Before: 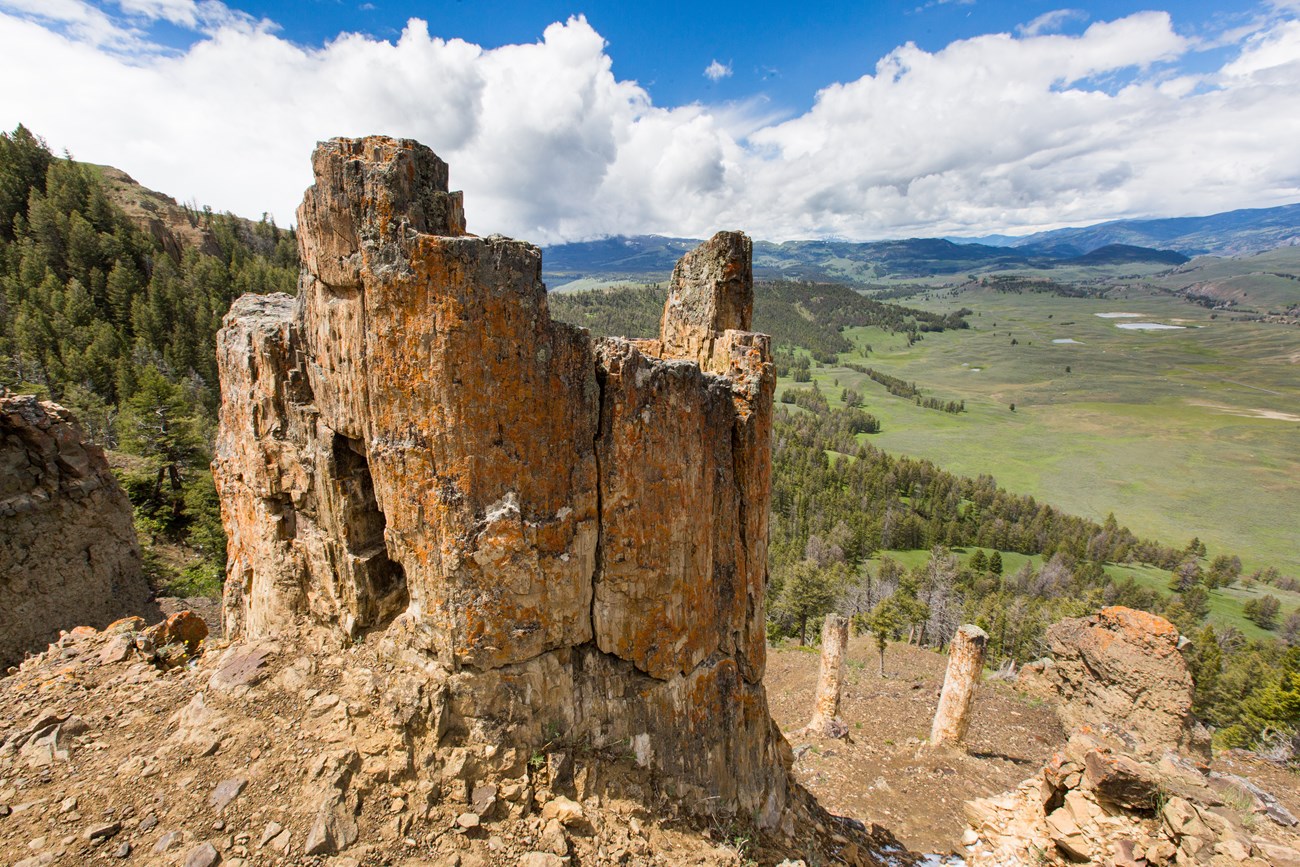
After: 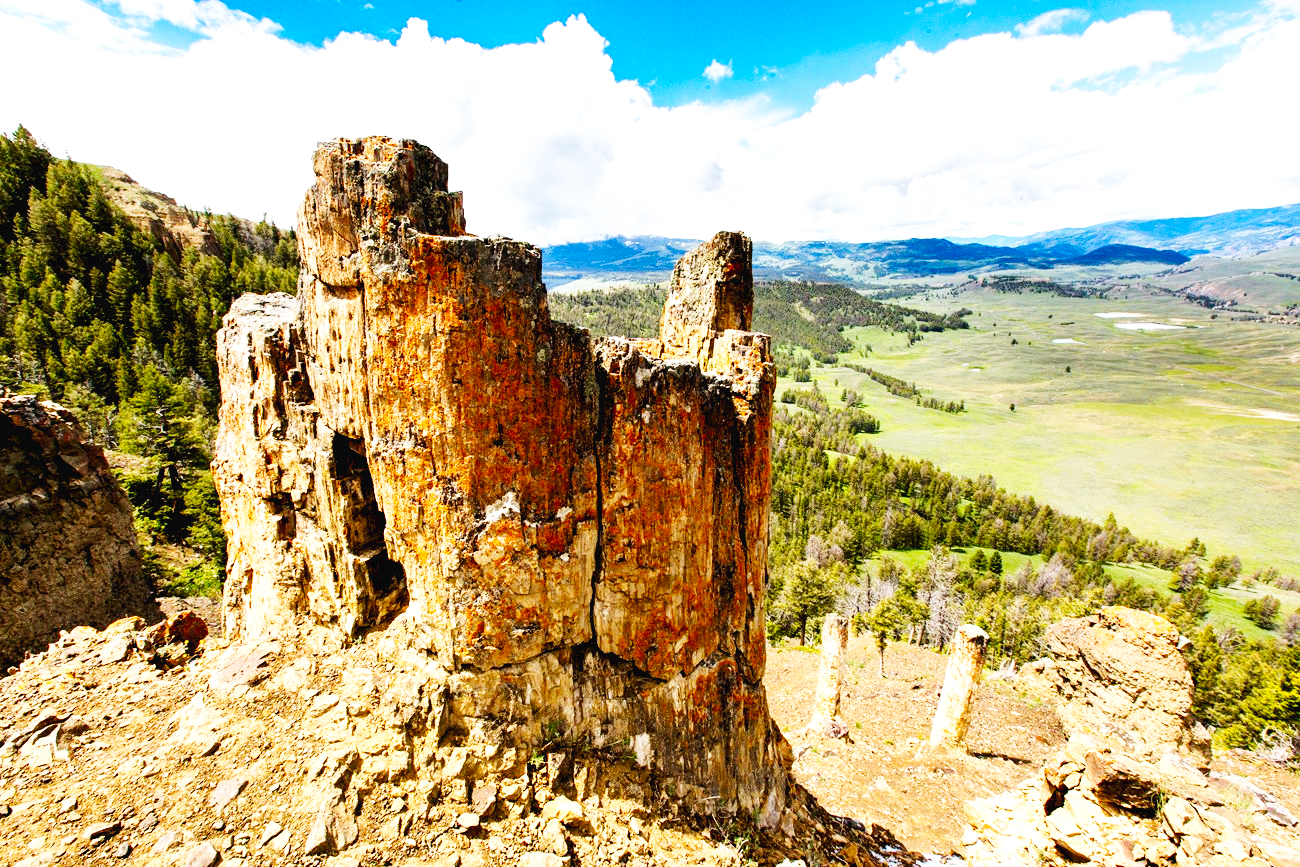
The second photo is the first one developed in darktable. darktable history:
base curve: curves: ch0 [(0, 0.003) (0.001, 0.002) (0.006, 0.004) (0.02, 0.022) (0.048, 0.086) (0.094, 0.234) (0.162, 0.431) (0.258, 0.629) (0.385, 0.8) (0.548, 0.918) (0.751, 0.988) (1, 1)], preserve colors none
color balance: lift [0.991, 1, 1, 1], gamma [0.996, 1, 1, 1], input saturation 98.52%, contrast 20.34%, output saturation 103.72%
